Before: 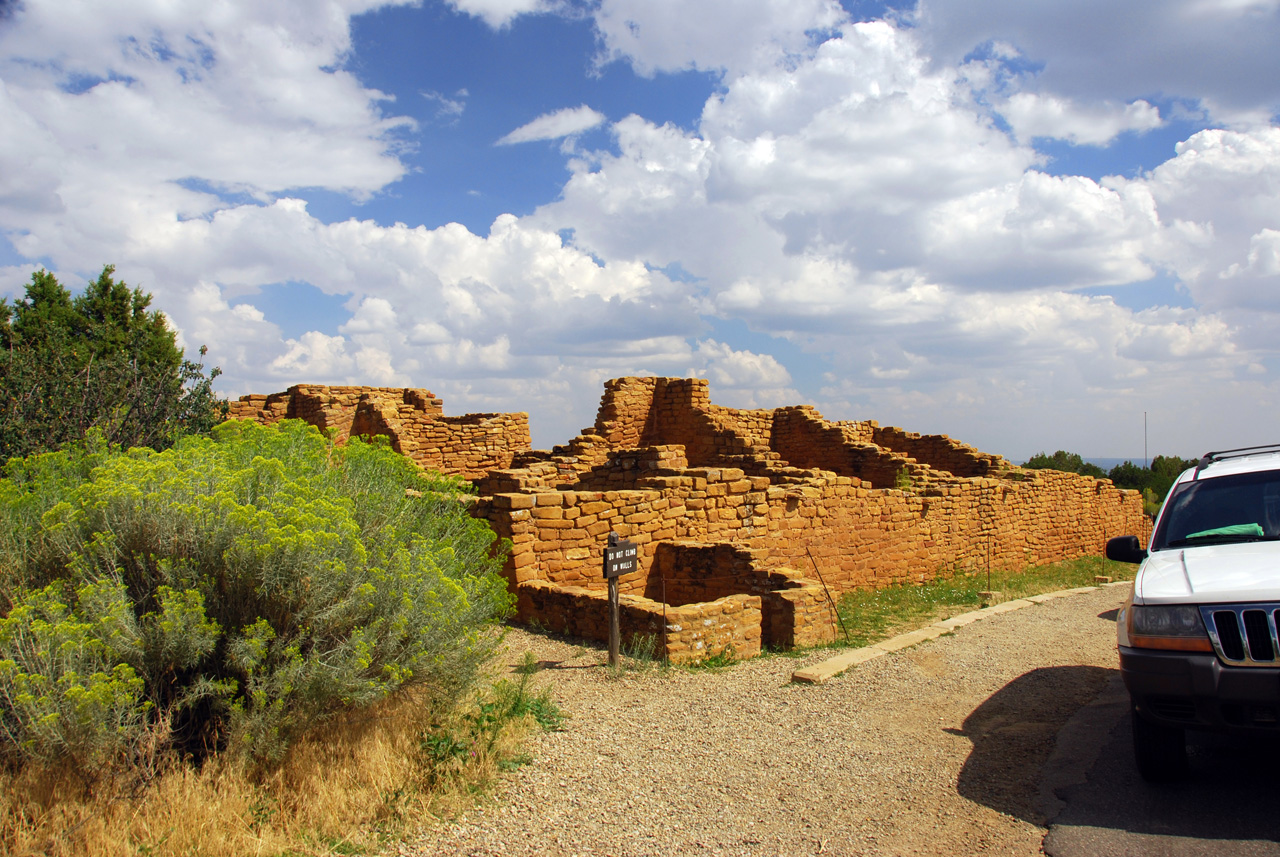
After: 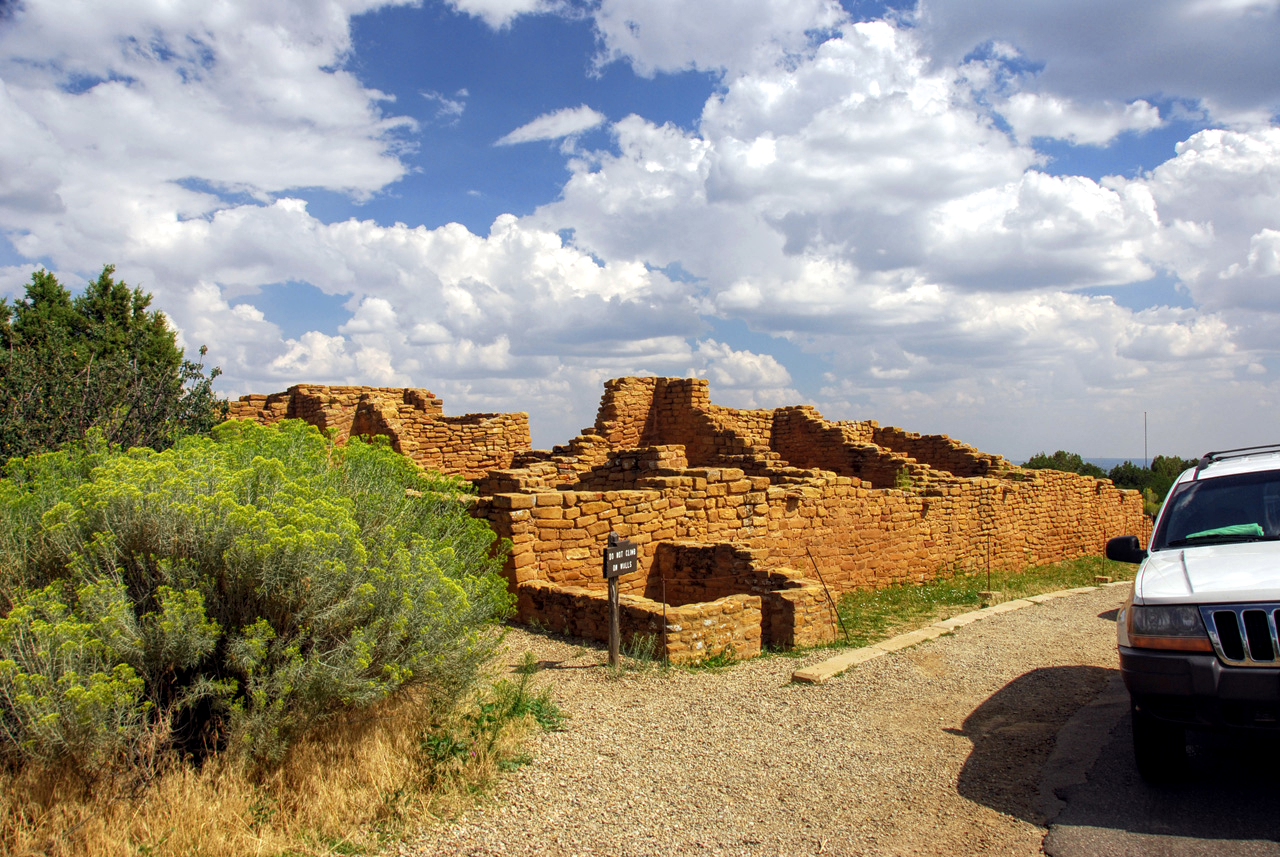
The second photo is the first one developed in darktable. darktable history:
local contrast: highlights 98%, shadows 87%, detail 160%, midtone range 0.2
